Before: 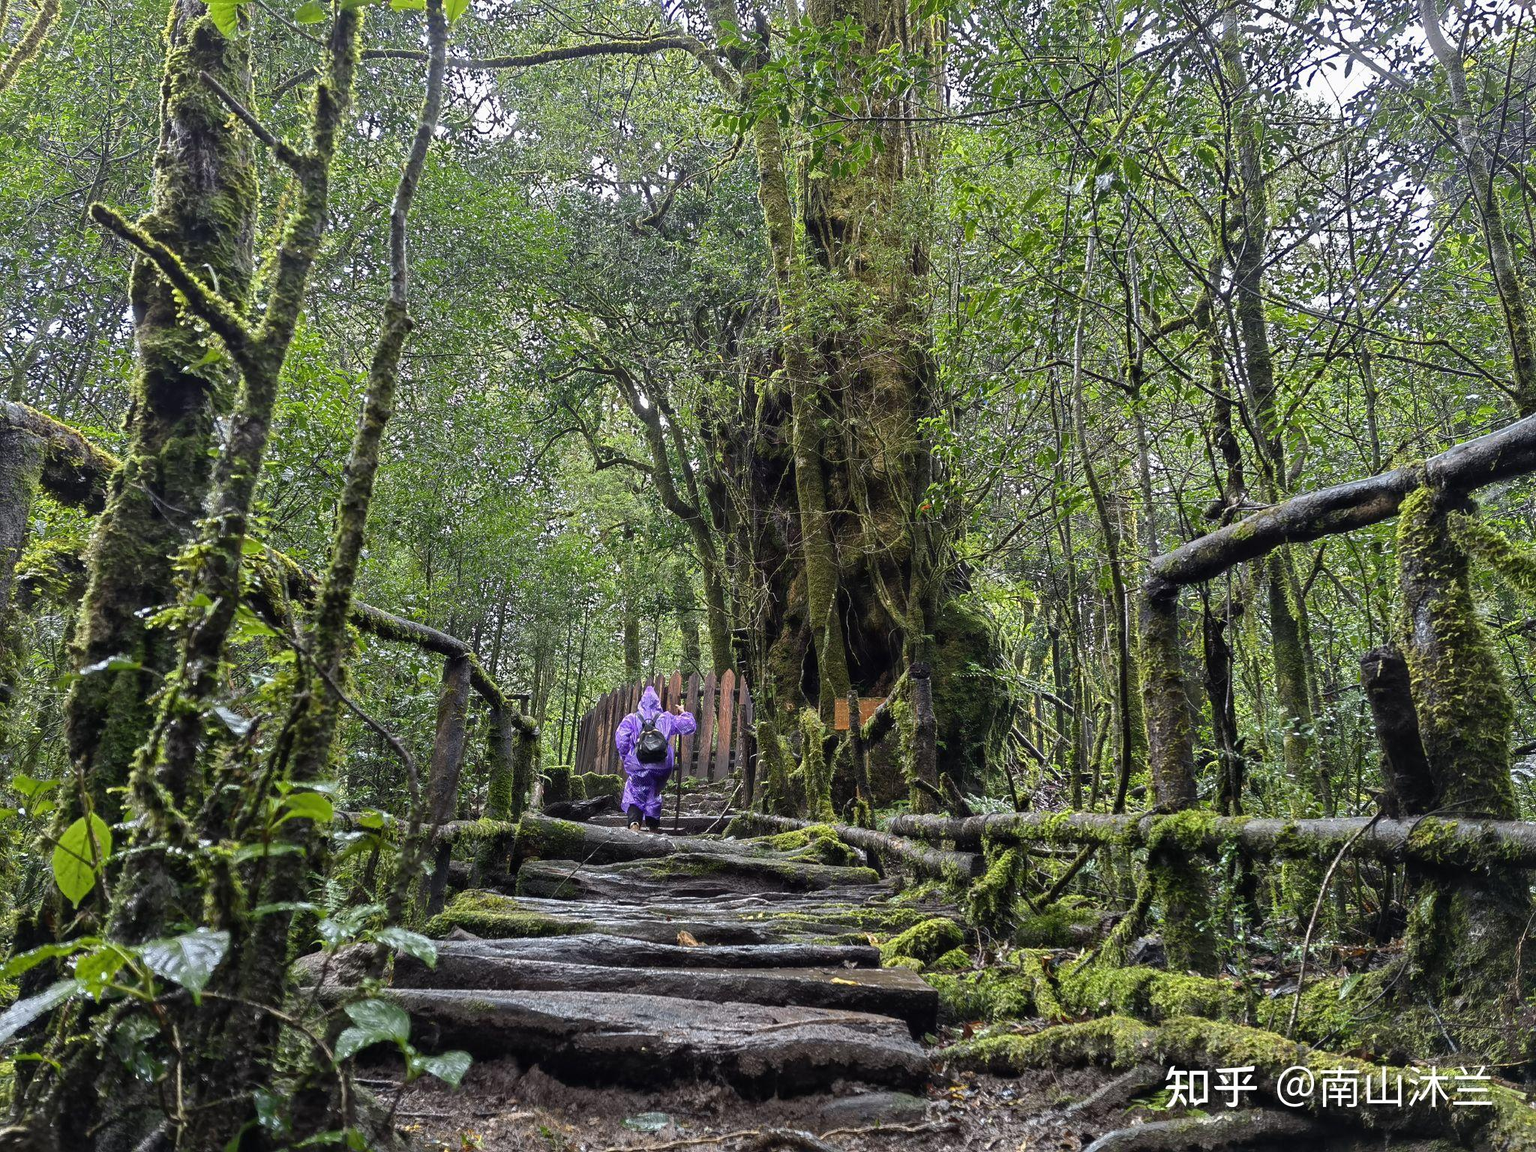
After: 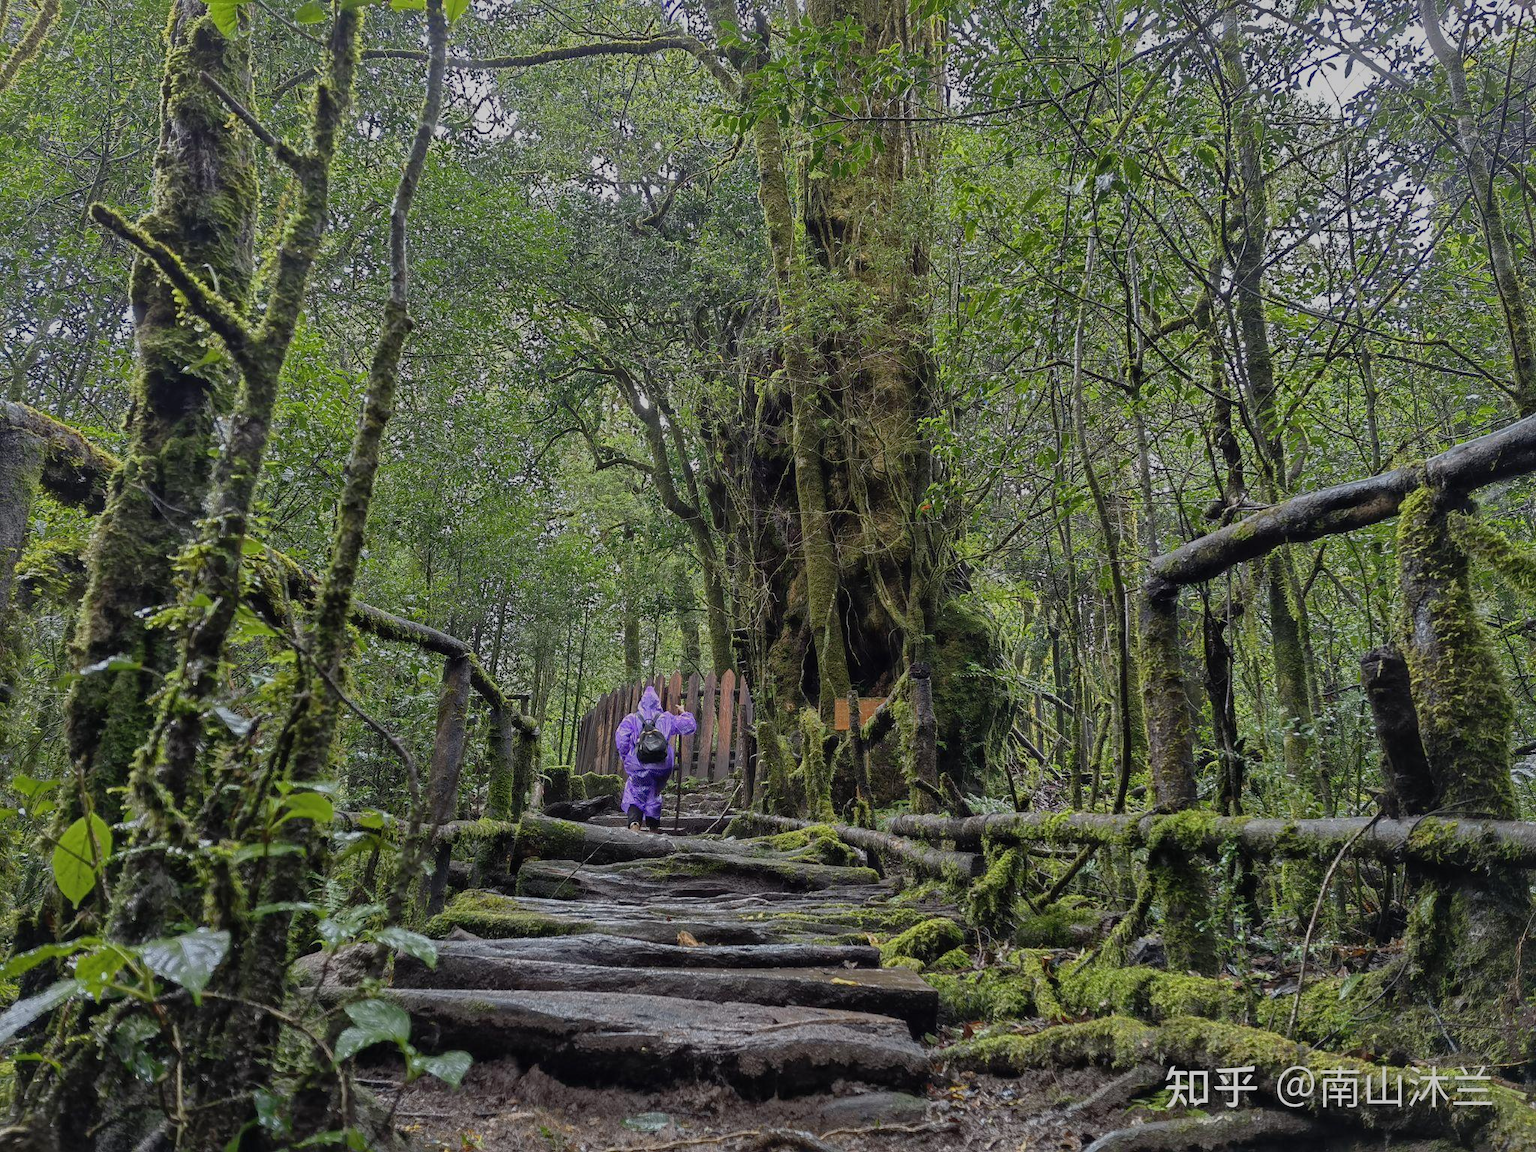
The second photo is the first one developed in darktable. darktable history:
shadows and highlights: on, module defaults
exposure: exposure -0.582 EV, compensate highlight preservation false
